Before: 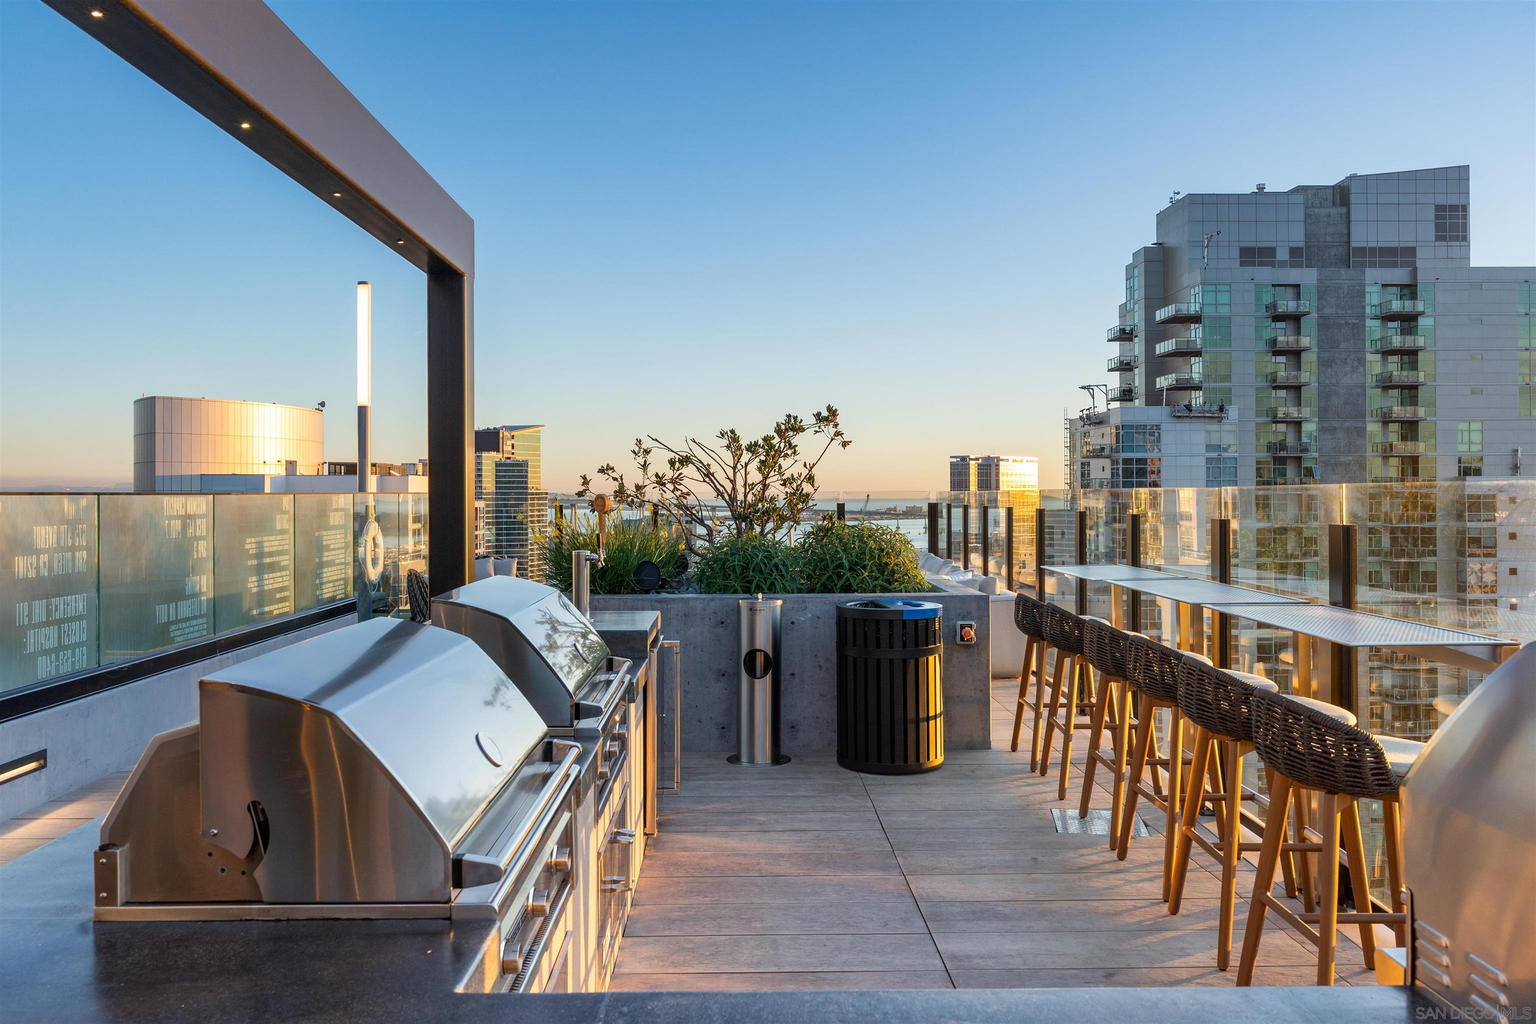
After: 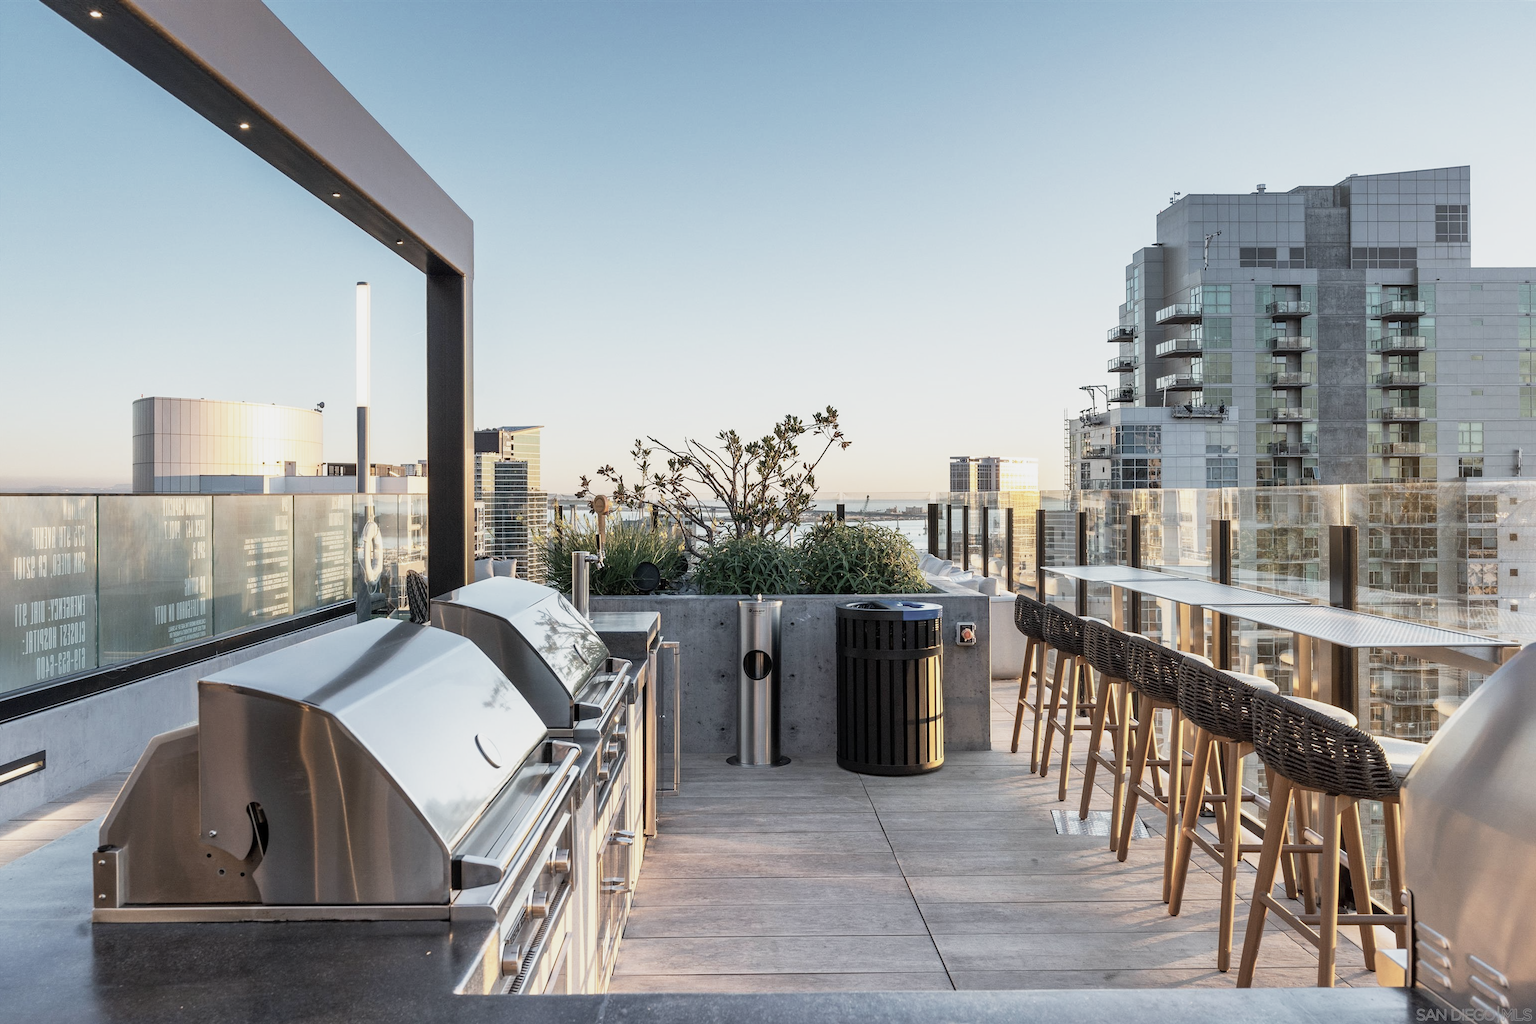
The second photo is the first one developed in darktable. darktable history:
base curve: curves: ch0 [(0, 0) (0.088, 0.125) (0.176, 0.251) (0.354, 0.501) (0.613, 0.749) (1, 0.877)], preserve colors none
crop and rotate: left 0.126%
color correction: saturation 0.5
